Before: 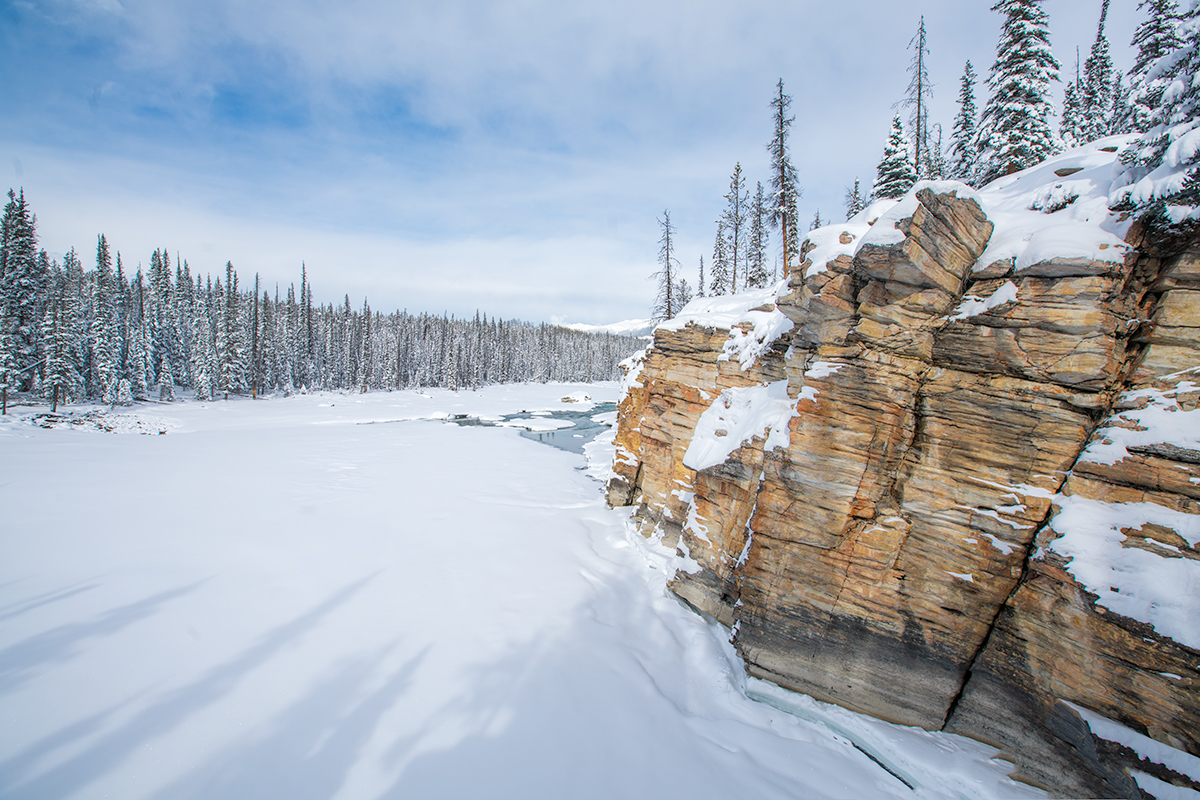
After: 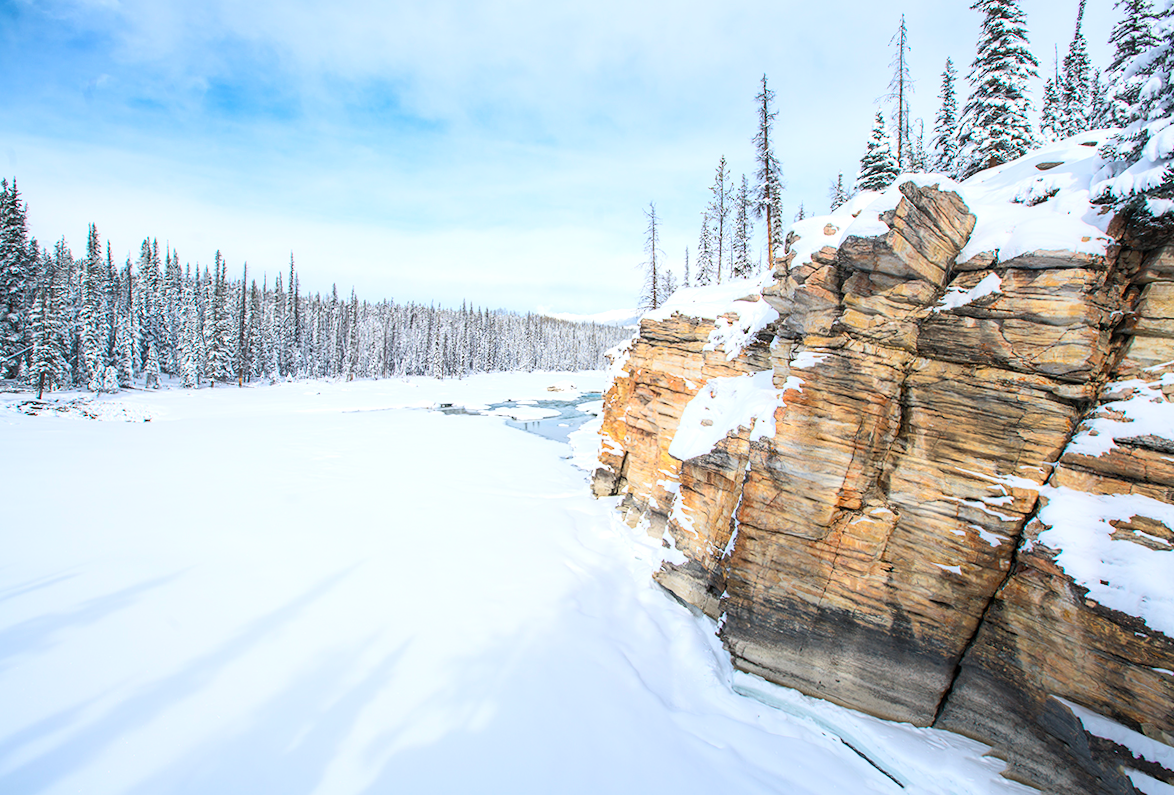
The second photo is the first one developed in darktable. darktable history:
rotate and perspective: rotation 0.226°, lens shift (vertical) -0.042, crop left 0.023, crop right 0.982, crop top 0.006, crop bottom 0.994
tone equalizer: -8 EV -0.001 EV, -7 EV 0.001 EV, -6 EV -0.002 EV, -5 EV -0.003 EV, -4 EV -0.062 EV, -3 EV -0.222 EV, -2 EV -0.267 EV, -1 EV 0.105 EV, +0 EV 0.303 EV
contrast brightness saturation: contrast 0.2, brightness 0.16, saturation 0.22
